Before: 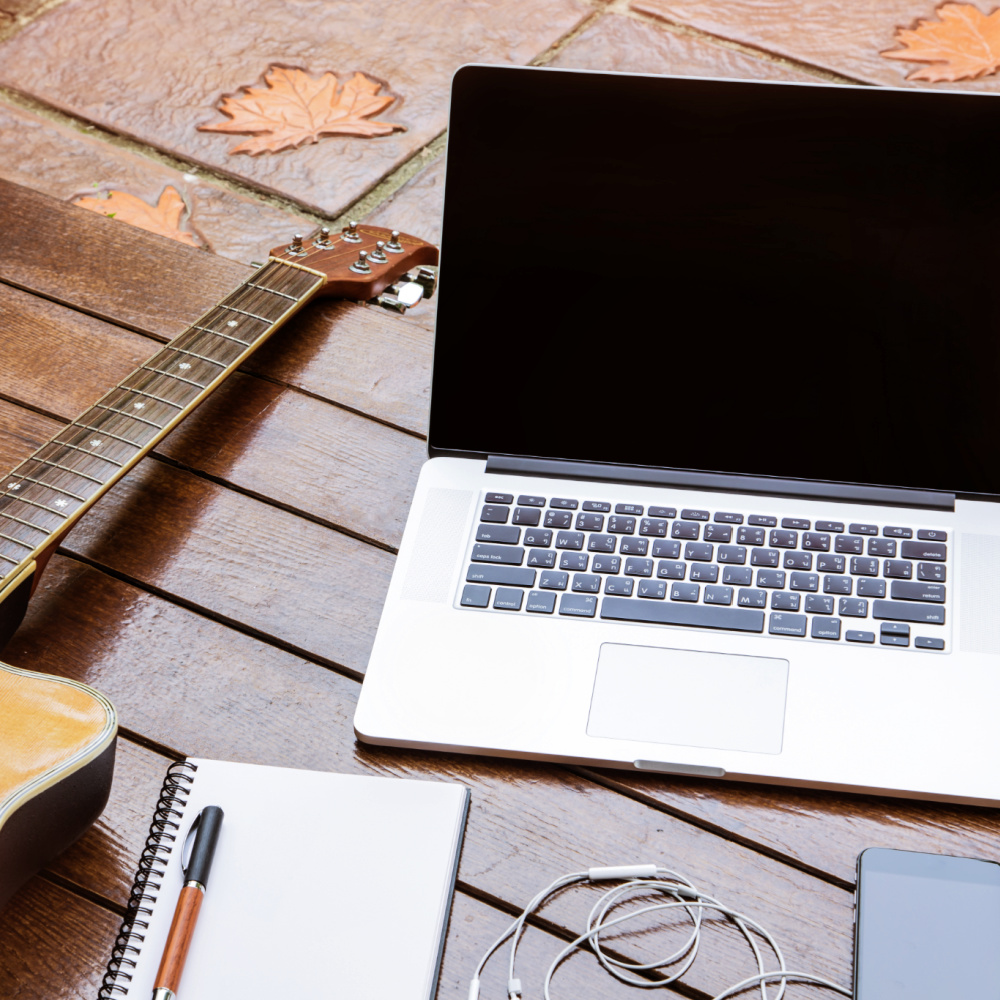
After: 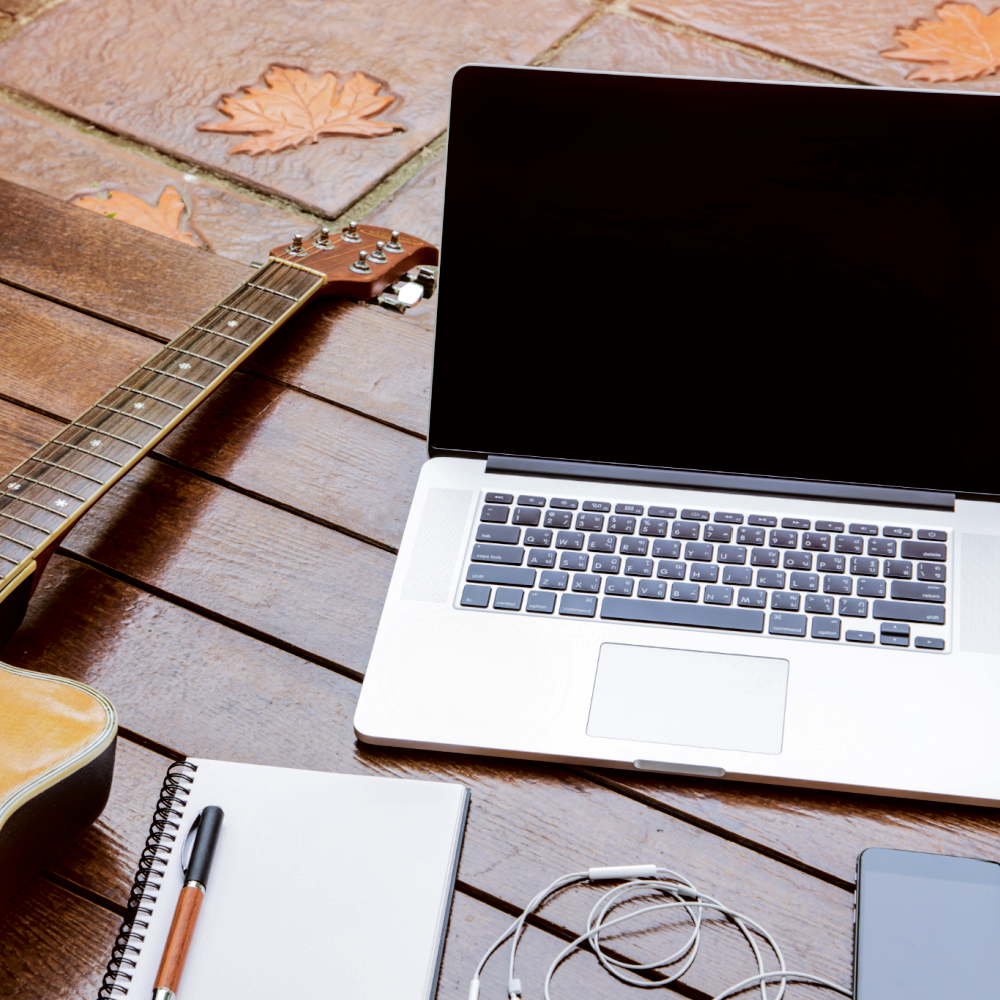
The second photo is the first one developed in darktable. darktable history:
tone curve: curves: ch0 [(0, 0) (0.003, 0.001) (0.011, 0.002) (0.025, 0.007) (0.044, 0.015) (0.069, 0.022) (0.1, 0.03) (0.136, 0.056) (0.177, 0.115) (0.224, 0.177) (0.277, 0.244) (0.335, 0.322) (0.399, 0.398) (0.468, 0.471) (0.543, 0.545) (0.623, 0.614) (0.709, 0.685) (0.801, 0.765) (0.898, 0.867) (1, 1)], color space Lab, independent channels, preserve colors none
